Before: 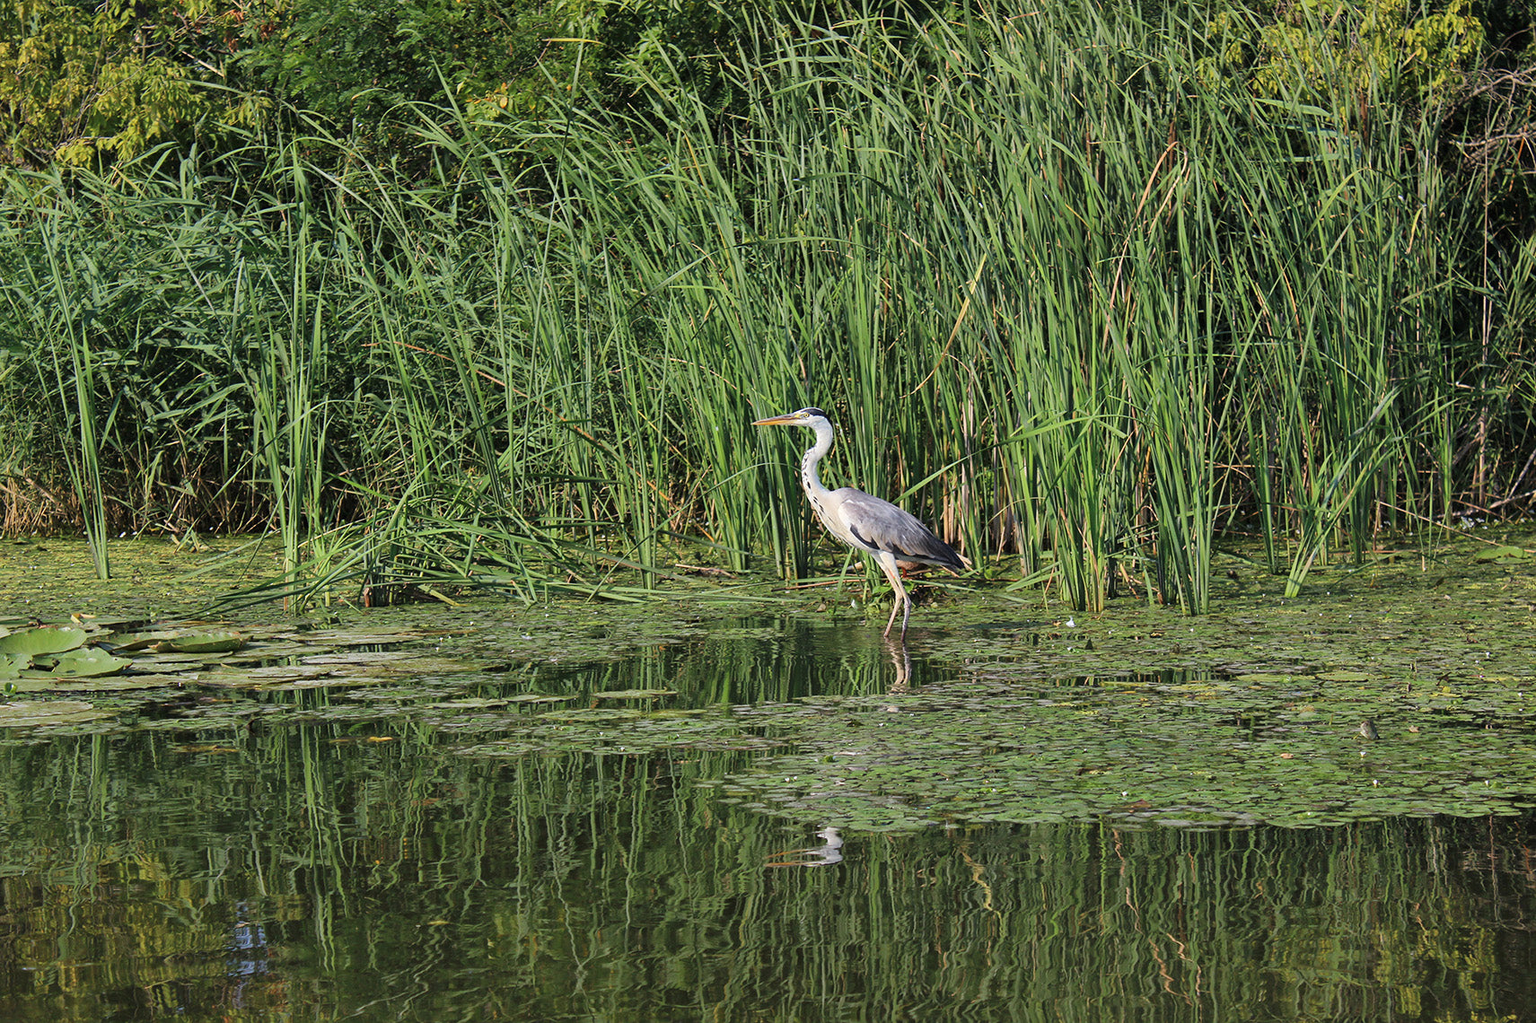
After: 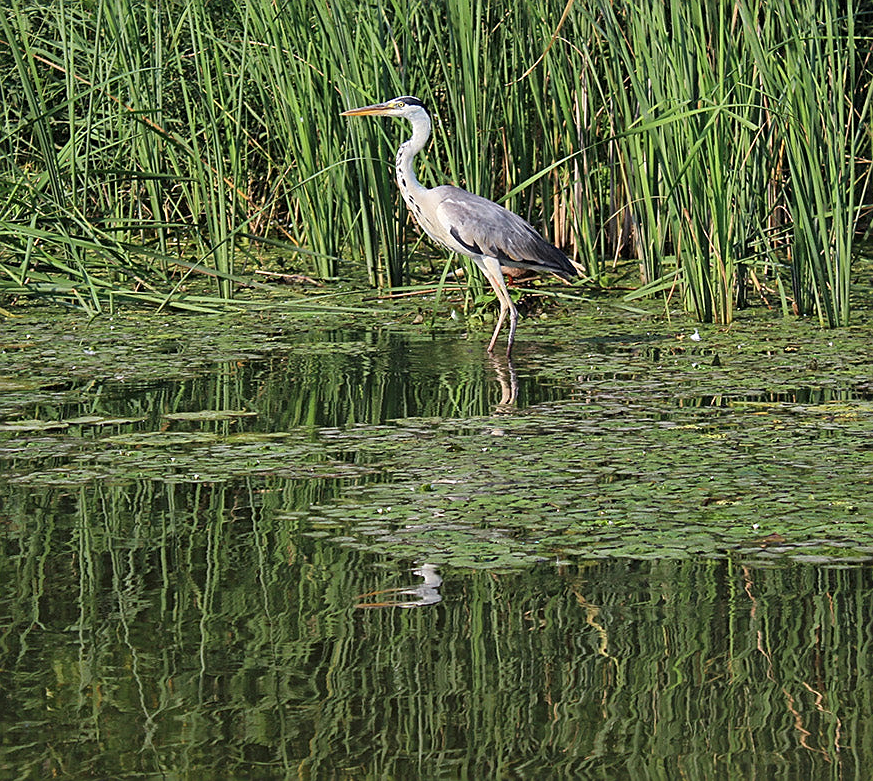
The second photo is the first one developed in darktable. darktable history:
sharpen: on, module defaults
crop and rotate: left 29.077%, top 31.429%, right 19.844%
local contrast: mode bilateral grid, contrast 11, coarseness 24, detail 115%, midtone range 0.2
